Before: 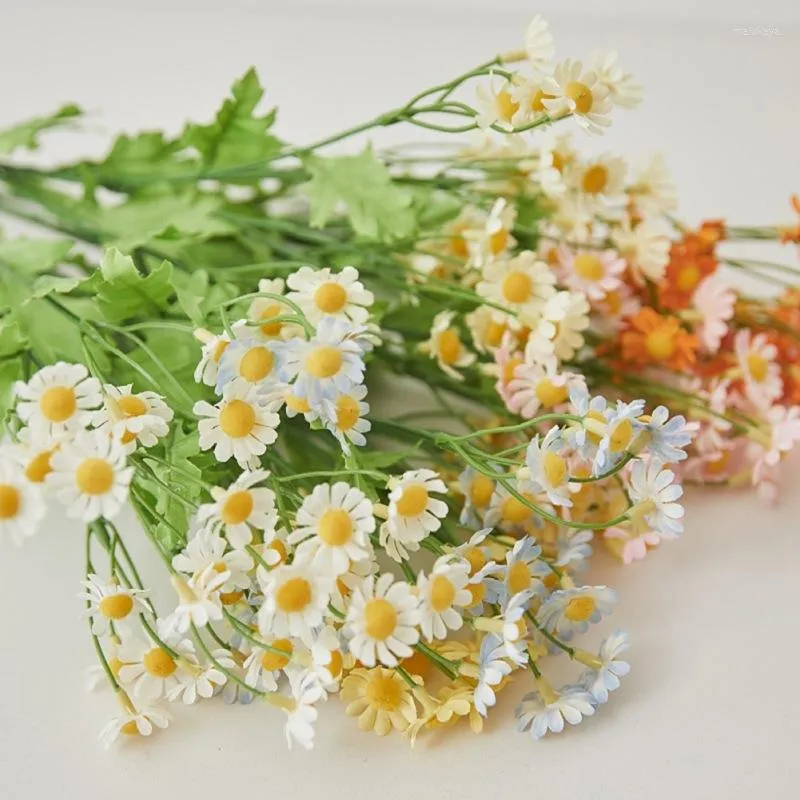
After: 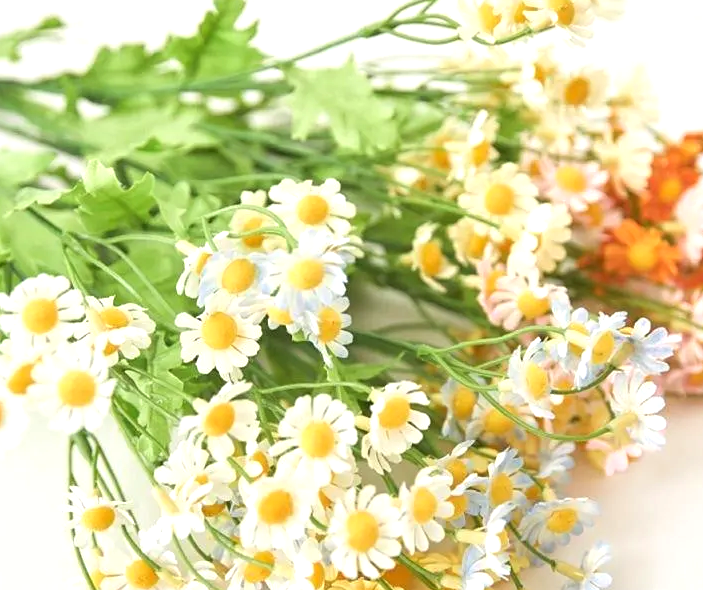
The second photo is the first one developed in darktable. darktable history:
crop and rotate: left 2.361%, top 11.101%, right 9.671%, bottom 15.106%
exposure: black level correction 0, exposure 0.699 EV, compensate exposure bias true, compensate highlight preservation false
